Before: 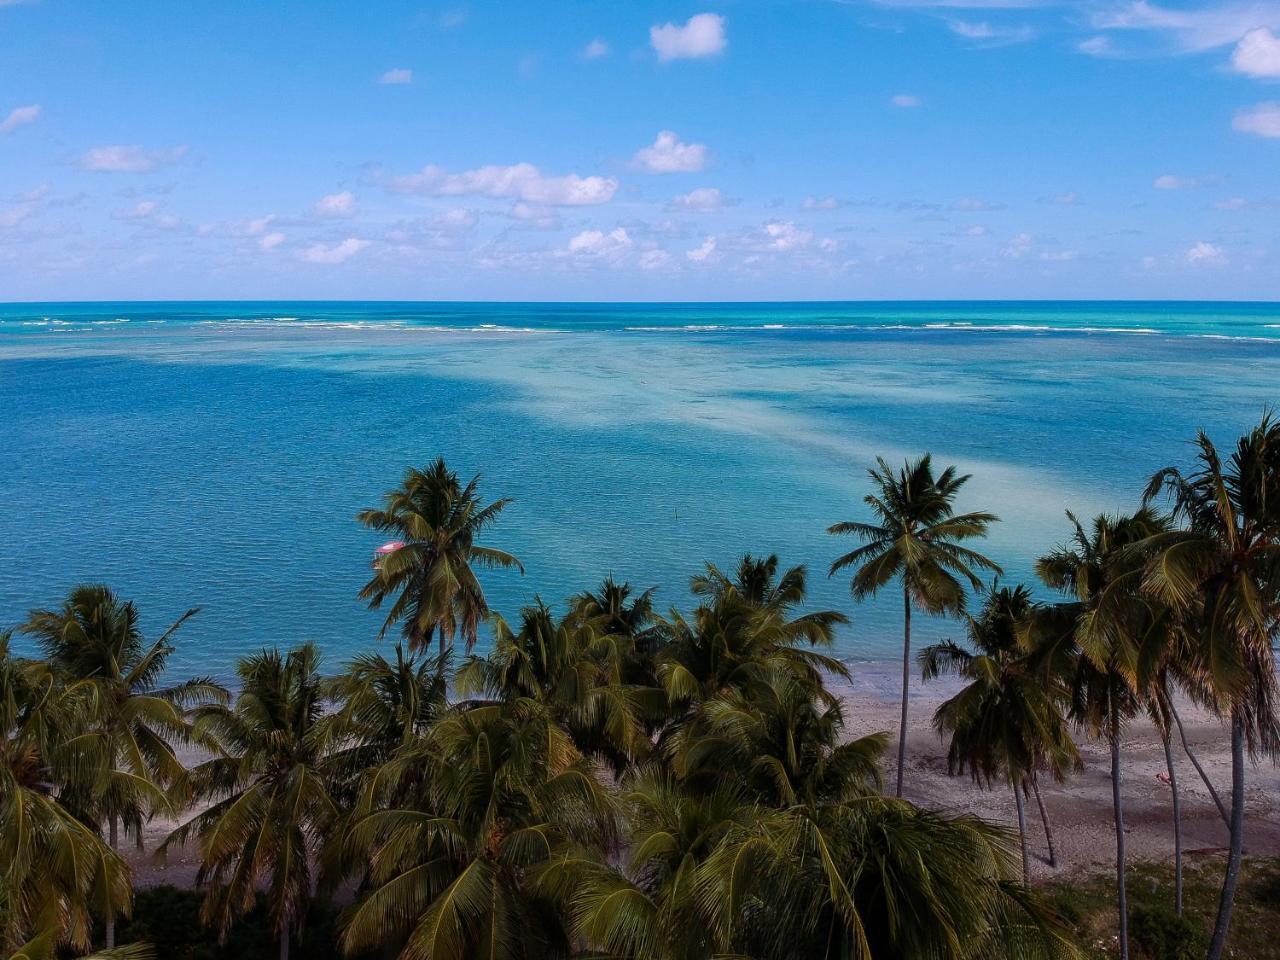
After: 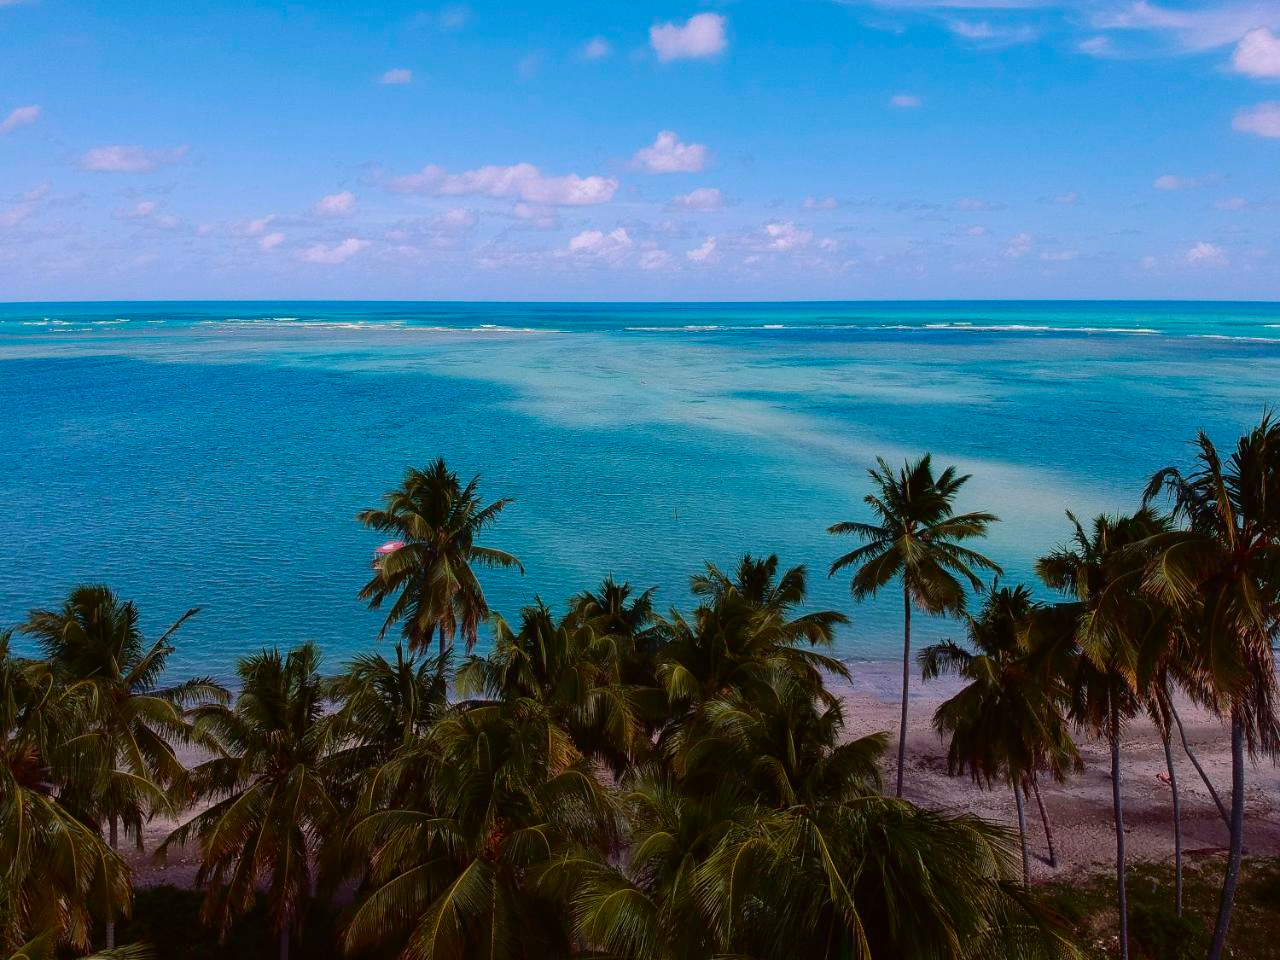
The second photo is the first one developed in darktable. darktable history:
tone curve: curves: ch0 [(0, 0.013) (0.175, 0.11) (0.337, 0.304) (0.498, 0.485) (0.78, 0.742) (0.993, 0.954)]; ch1 [(0, 0) (0.294, 0.184) (0.359, 0.34) (0.362, 0.35) (0.43, 0.41) (0.469, 0.463) (0.495, 0.502) (0.54, 0.563) (0.612, 0.641) (1, 1)]; ch2 [(0, 0) (0.44, 0.437) (0.495, 0.502) (0.524, 0.534) (0.557, 0.56) (0.634, 0.654) (0.728, 0.722) (1, 1)], color space Lab, independent channels, preserve colors none
